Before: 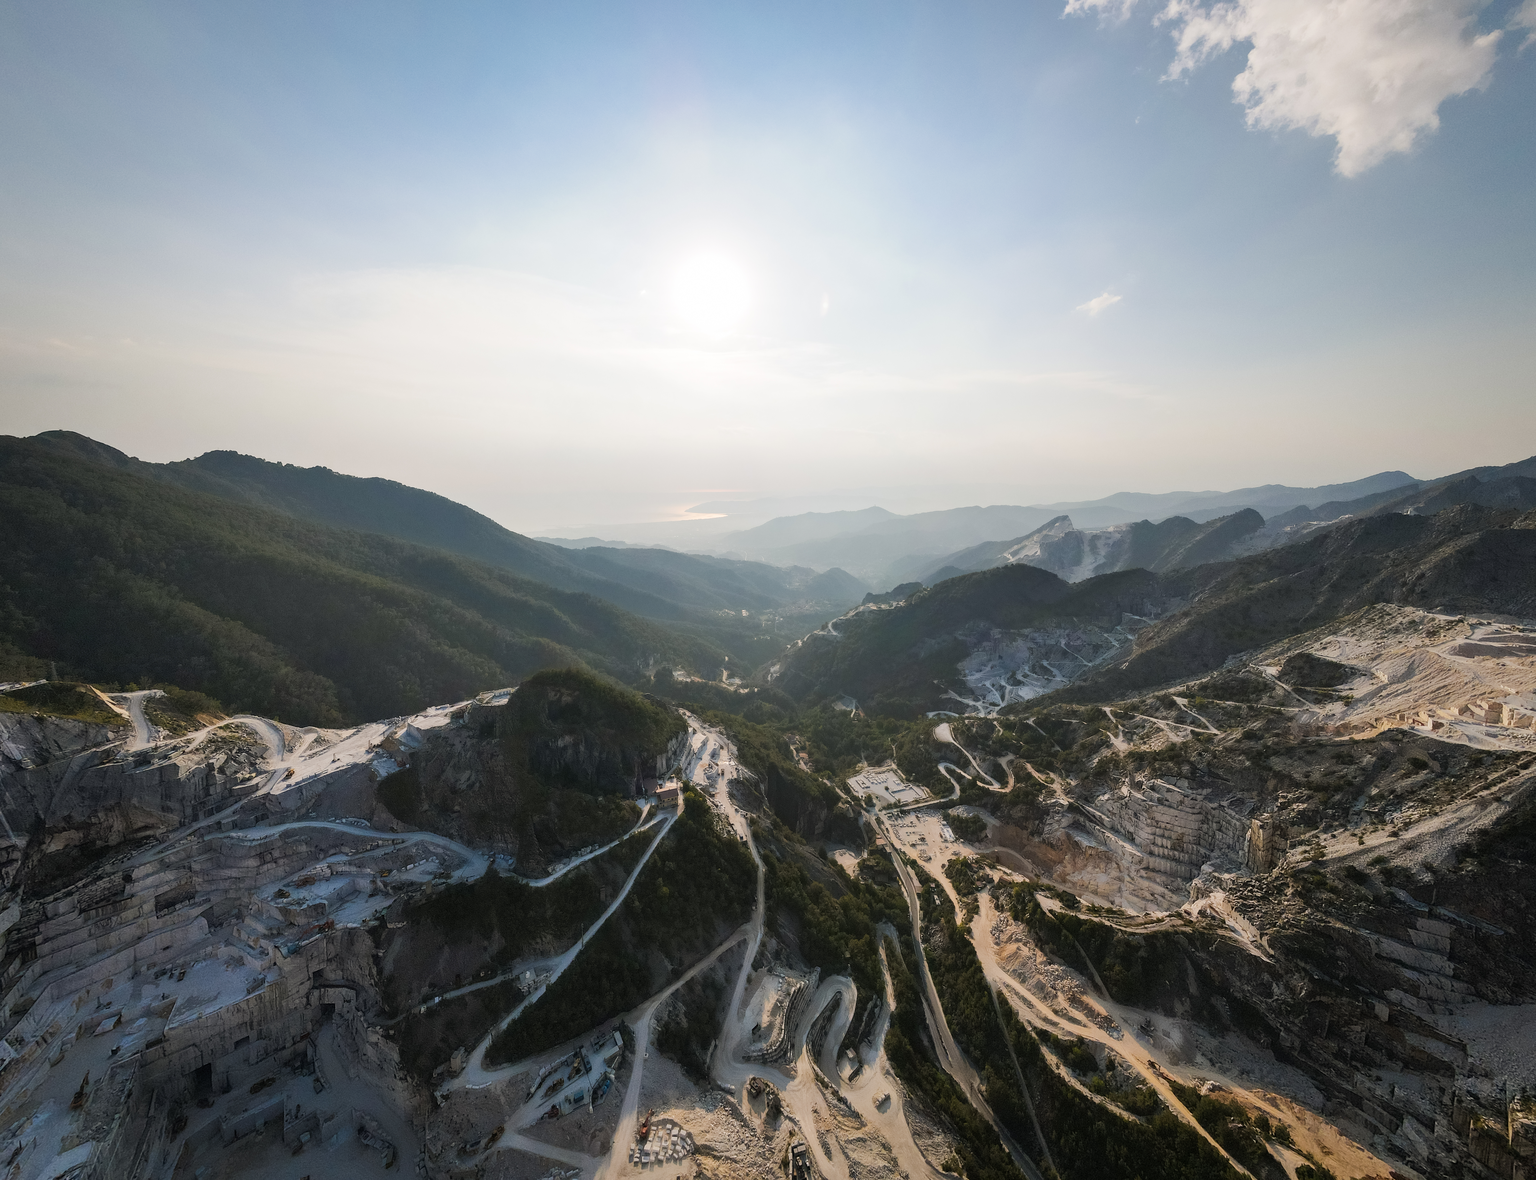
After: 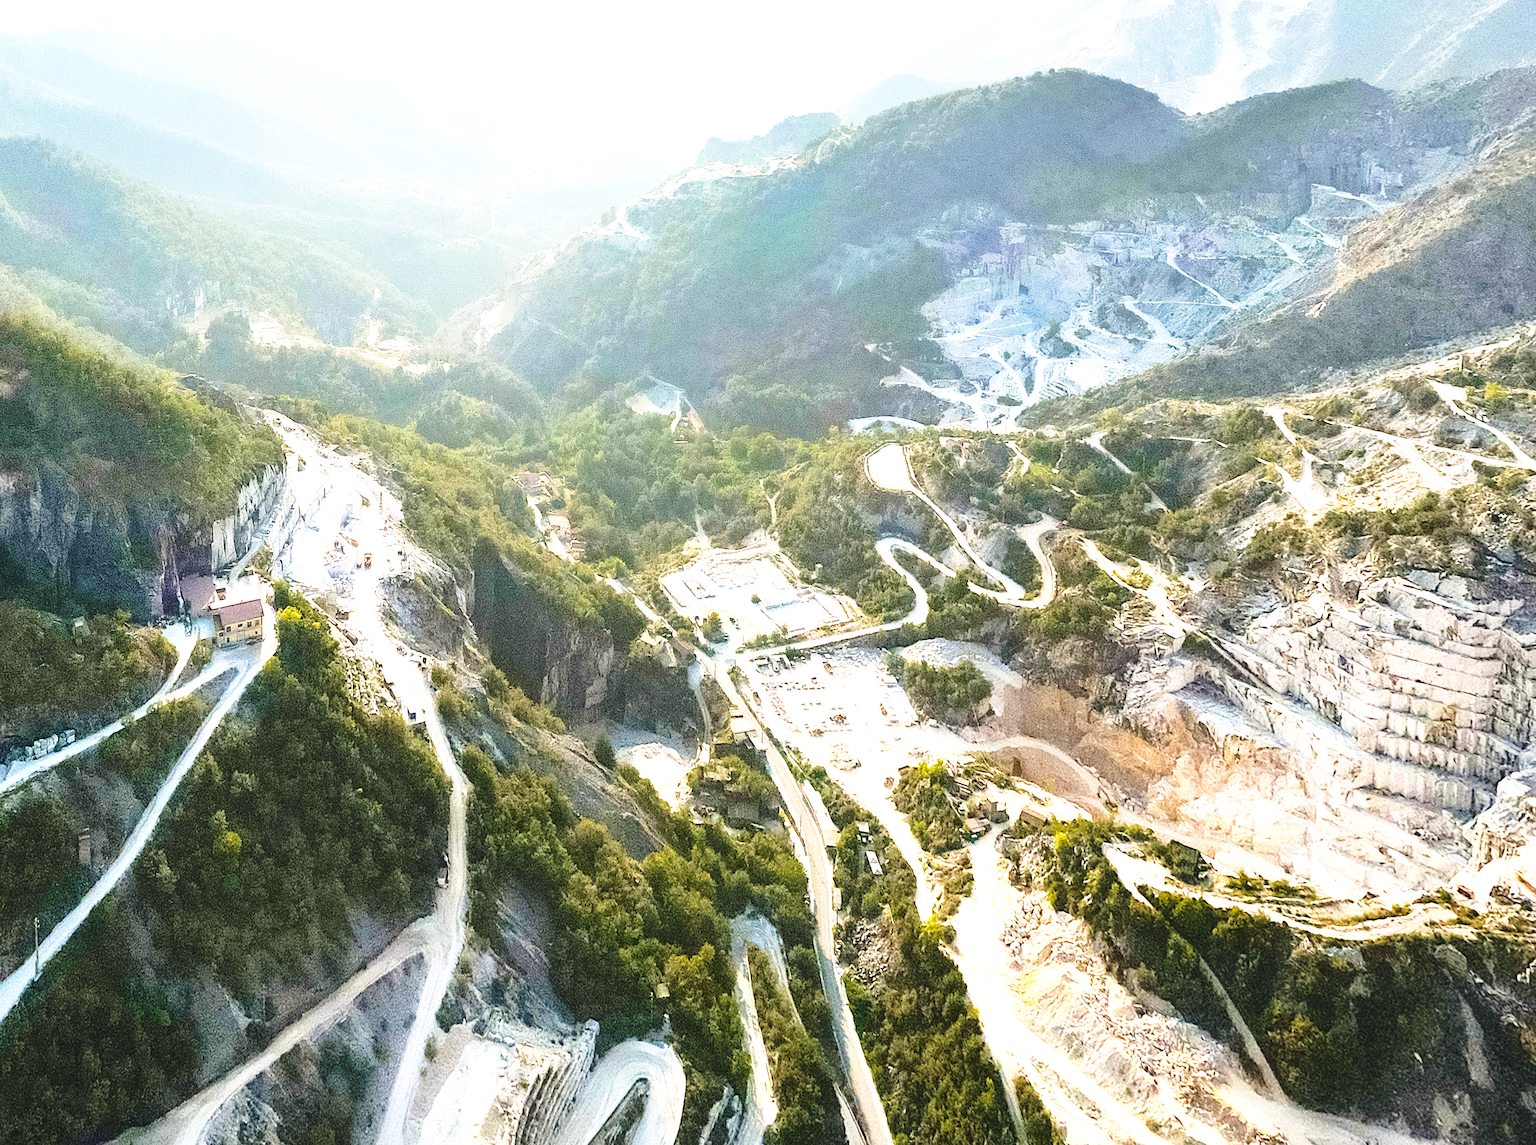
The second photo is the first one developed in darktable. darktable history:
color calibration: illuminant same as pipeline (D50), adaptation none (bypass), x 0.331, y 0.334, temperature 5012.27 K
velvia: on, module defaults
exposure: black level correction 0, exposure 1.666 EV, compensate exposure bias true, compensate highlight preservation false
color zones: curves: ch1 [(0.25, 0.5) (0.747, 0.71)], mix -128.97%
crop: left 36.925%, top 45.313%, right 20.716%, bottom 13.561%
color balance rgb: perceptual saturation grading › global saturation 29.662%, perceptual brilliance grading › global brilliance 9.676%, perceptual brilliance grading › shadows 14.88%
tone equalizer: -8 EV -0.4 EV, -7 EV -0.404 EV, -6 EV -0.325 EV, -5 EV -0.198 EV, -3 EV 0.245 EV, -2 EV 0.326 EV, -1 EV 0.368 EV, +0 EV 0.428 EV, edges refinement/feathering 500, mask exposure compensation -1.57 EV, preserve details no
base curve: curves: ch0 [(0, 0) (0.032, 0.037) (0.105, 0.228) (0.435, 0.76) (0.856, 0.983) (1, 1)], preserve colors none
